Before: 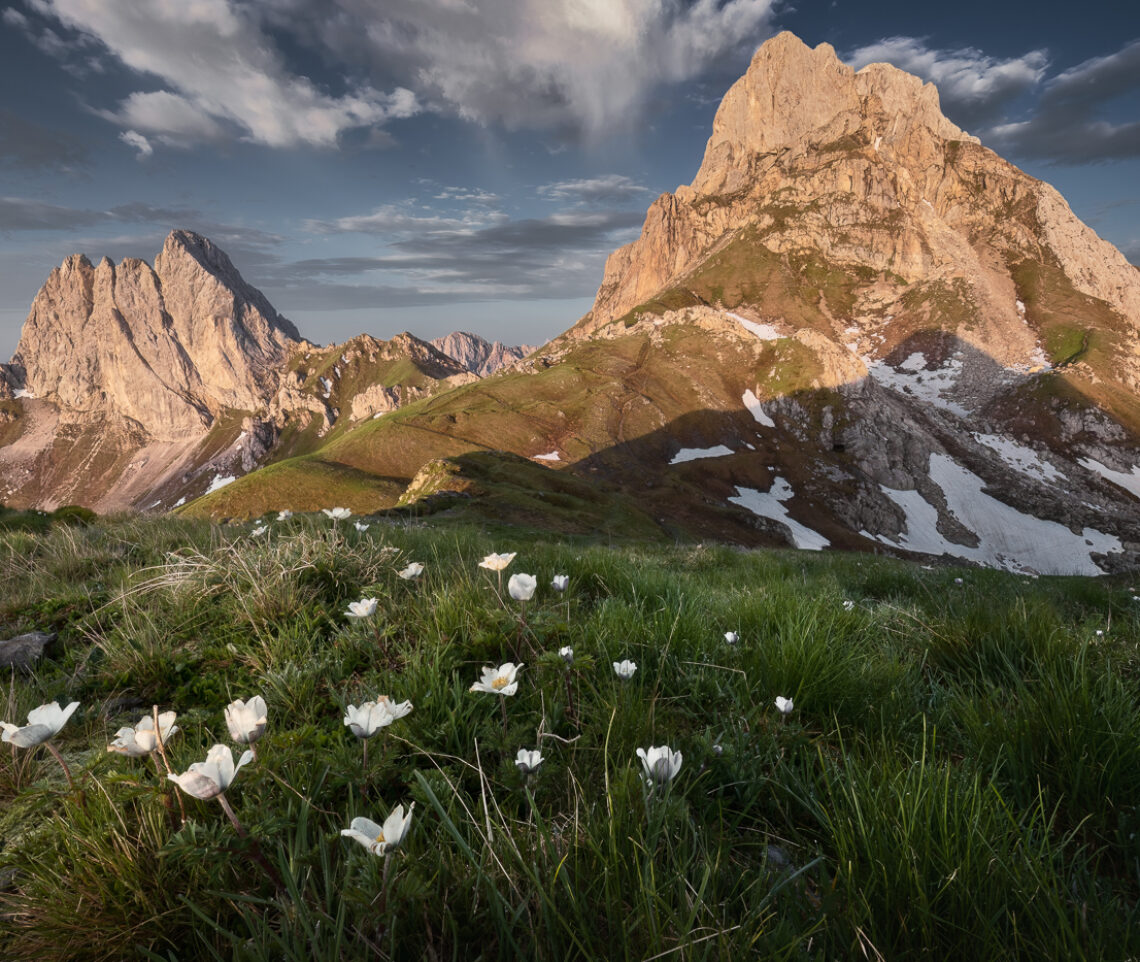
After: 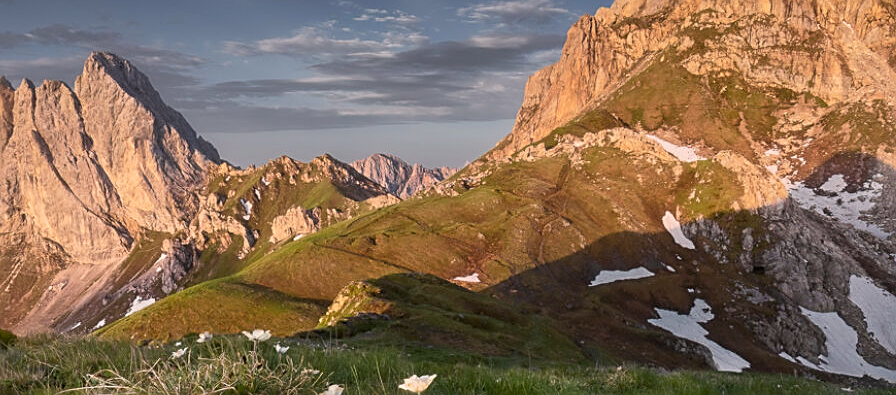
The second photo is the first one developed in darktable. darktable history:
color correction: highlights a* 3.47, highlights b* 1.82, saturation 1.19
crop: left 7.069%, top 18.591%, right 14.261%, bottom 40.272%
sharpen: on, module defaults
